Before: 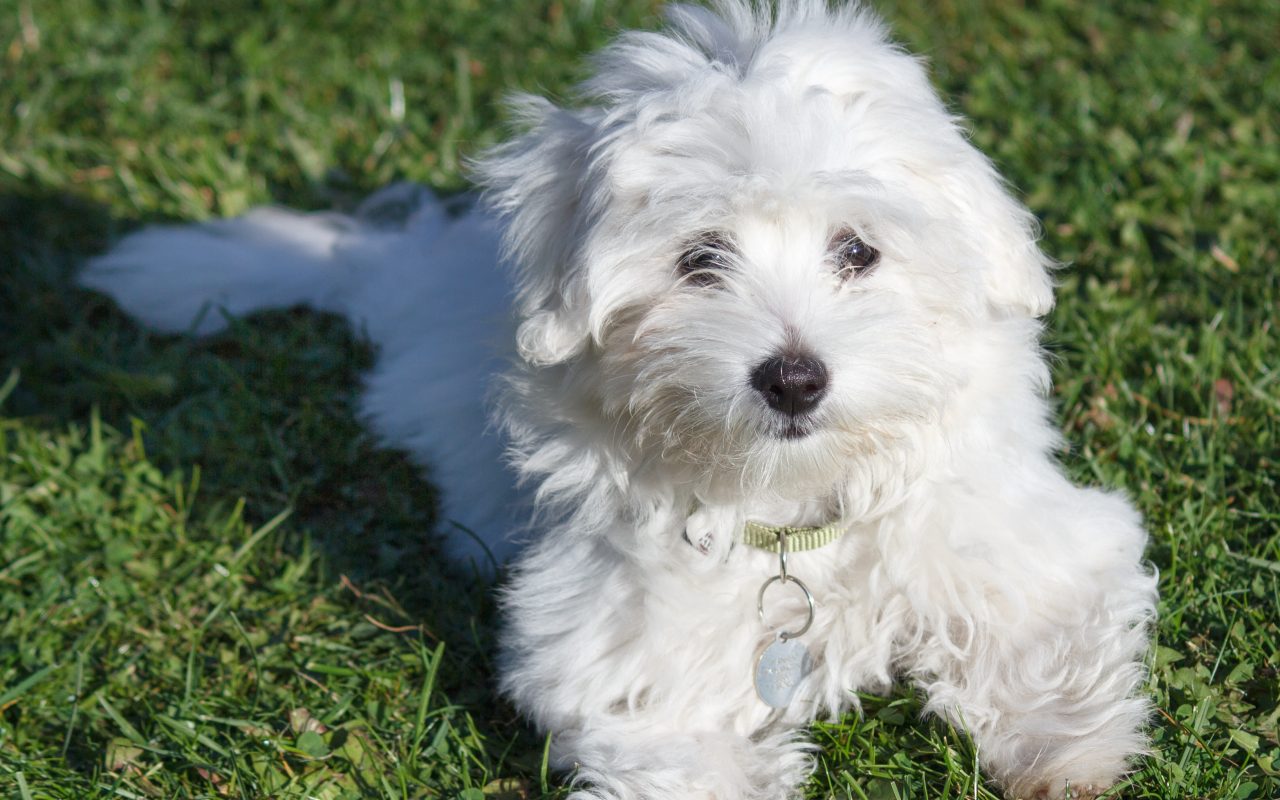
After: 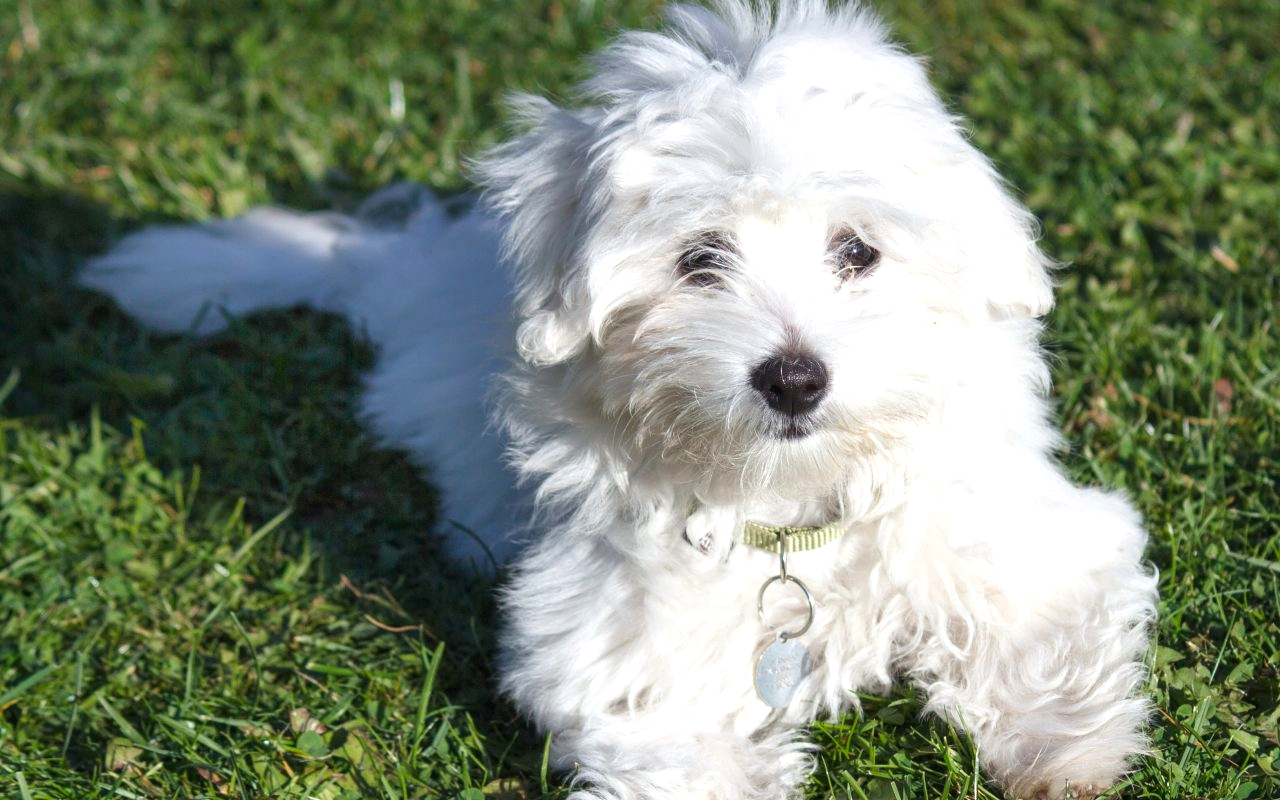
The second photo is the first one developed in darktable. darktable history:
color balance rgb: perceptual saturation grading › global saturation 2.909%, perceptual brilliance grading › highlights 10.153%, perceptual brilliance grading › mid-tones 4.685%, global vibrance 4.847%
